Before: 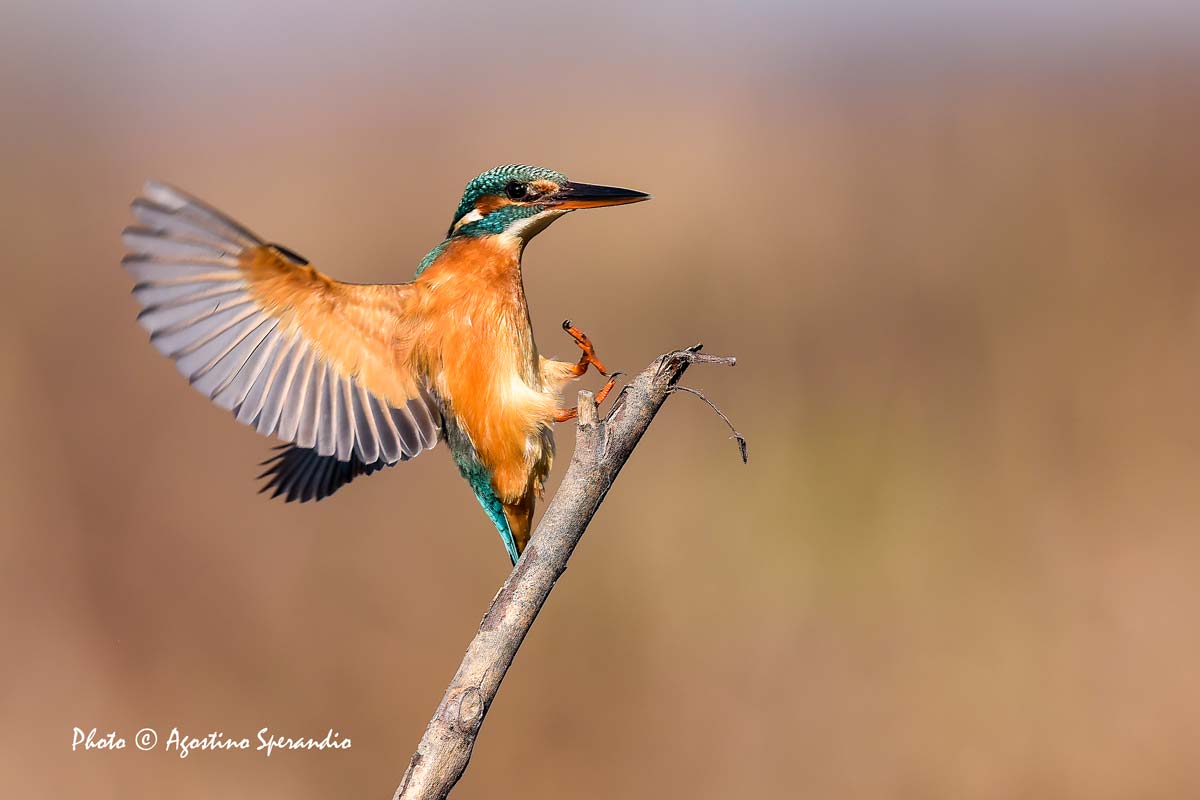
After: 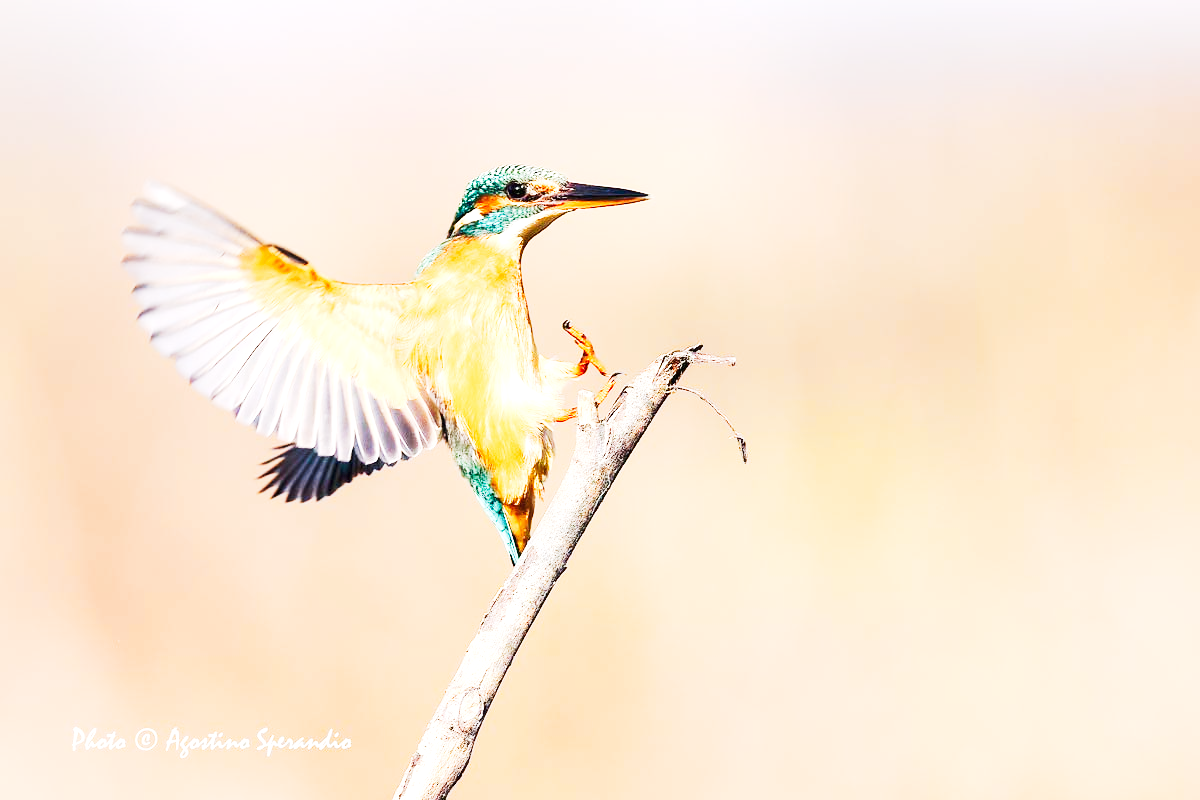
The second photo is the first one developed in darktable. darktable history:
exposure: black level correction 0, exposure 1.1 EV, compensate exposure bias true, compensate highlight preservation false
tone curve: curves: ch0 [(0, 0) (0.003, 0.004) (0.011, 0.015) (0.025, 0.034) (0.044, 0.061) (0.069, 0.095) (0.1, 0.137) (0.136, 0.187) (0.177, 0.244) (0.224, 0.308) (0.277, 0.415) (0.335, 0.532) (0.399, 0.642) (0.468, 0.747) (0.543, 0.829) (0.623, 0.886) (0.709, 0.924) (0.801, 0.951) (0.898, 0.975) (1, 1)], preserve colors none
